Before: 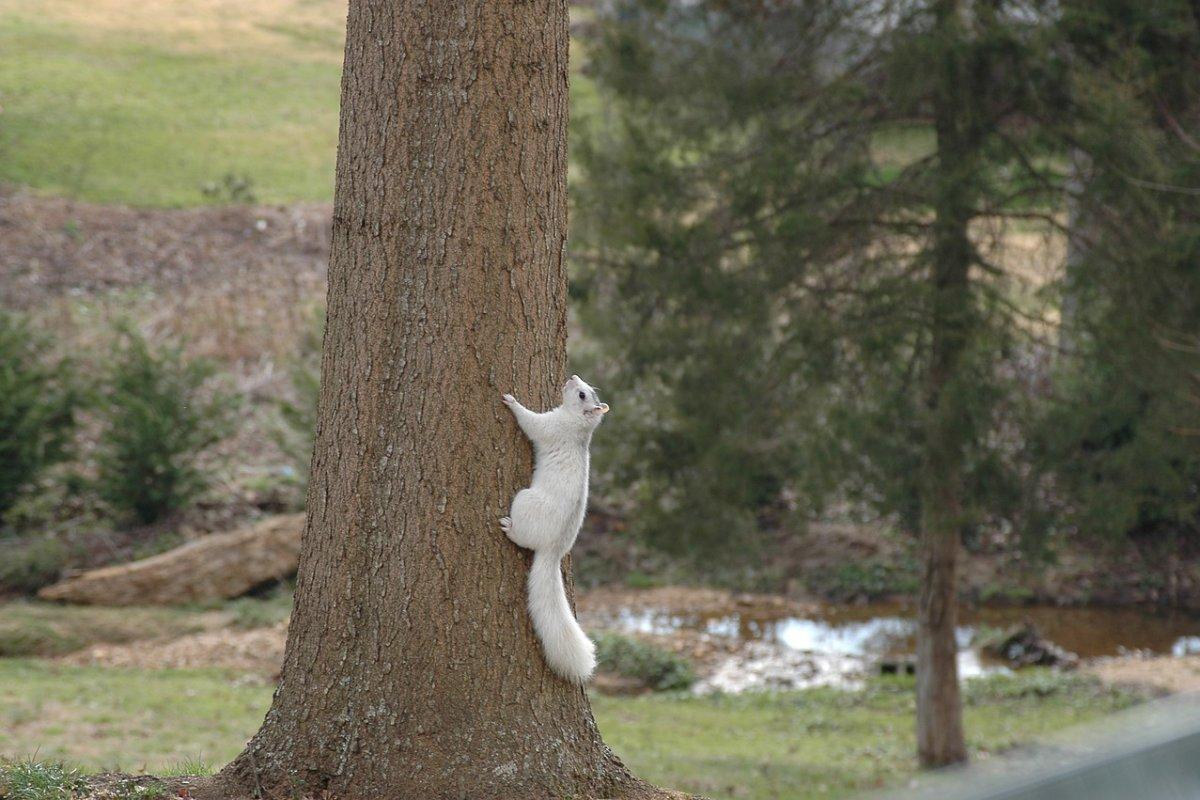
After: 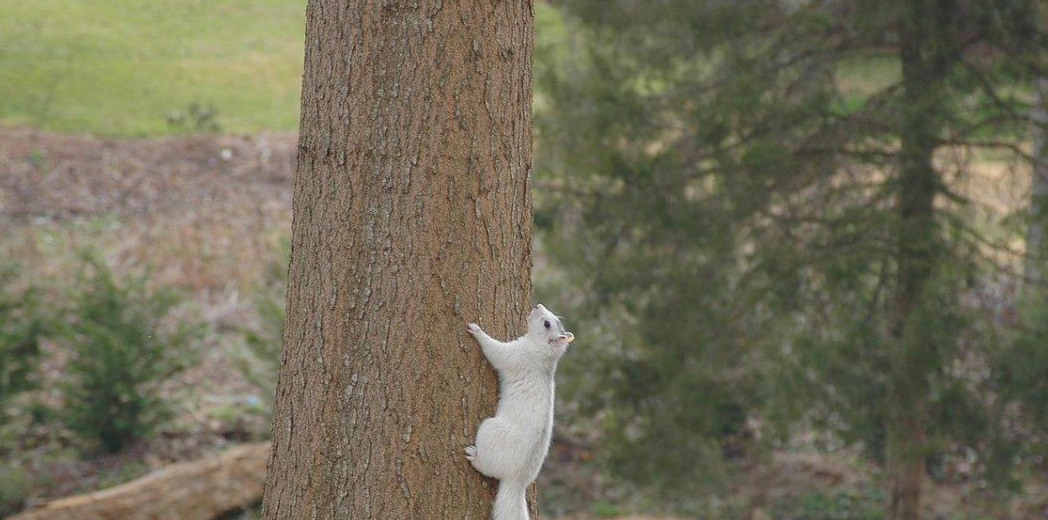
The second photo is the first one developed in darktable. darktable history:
crop: left 2.99%, top 8.969%, right 9.632%, bottom 25.952%
contrast brightness saturation: contrast -0.098, brightness 0.053, saturation 0.084
